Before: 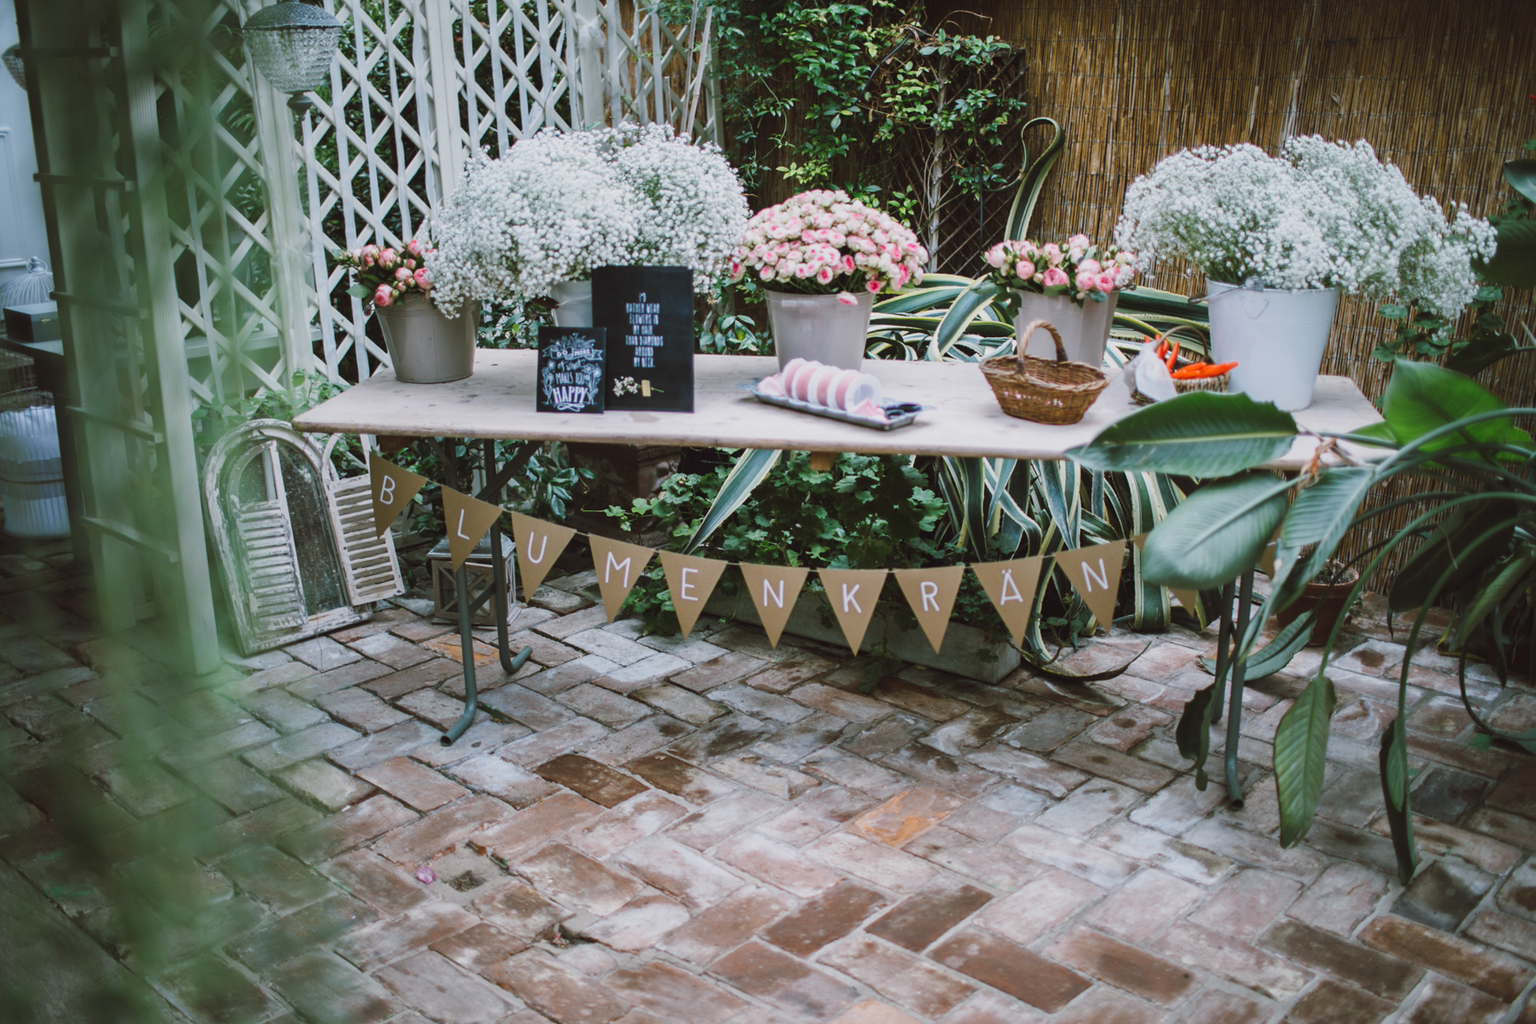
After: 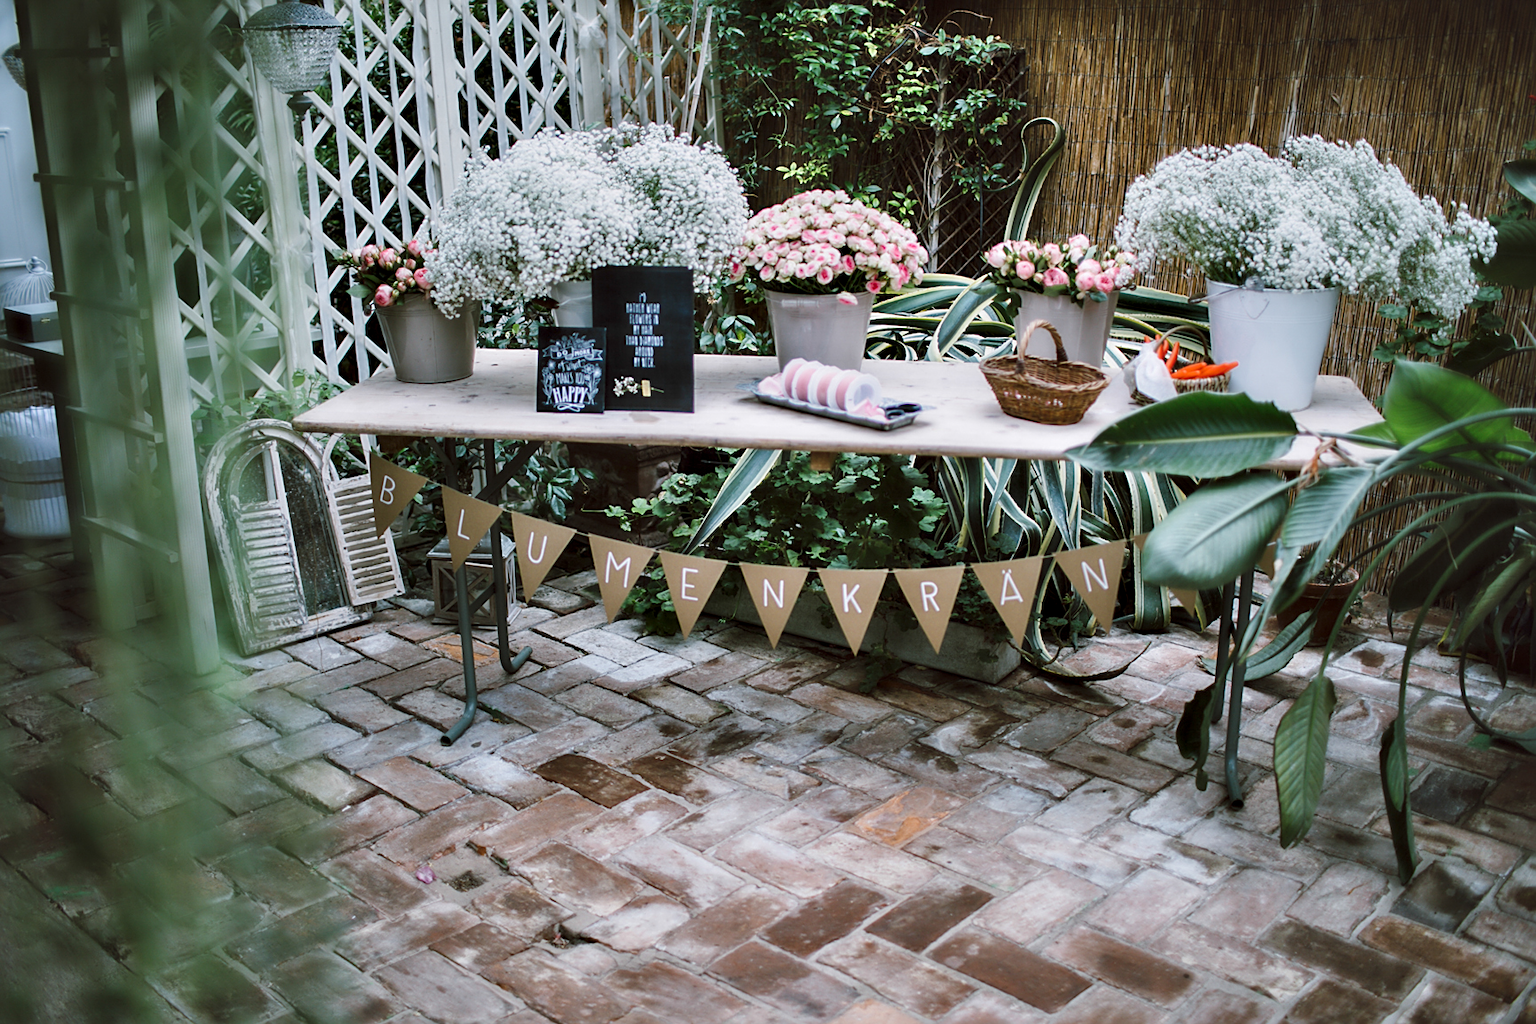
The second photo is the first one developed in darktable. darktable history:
base curve: curves: ch0 [(0, 0) (0.472, 0.455) (1, 1)], preserve colors none
sharpen: amount 0.498
contrast equalizer: octaves 7, y [[0.514, 0.573, 0.581, 0.508, 0.5, 0.5], [0.5 ×6], [0.5 ×6], [0 ×6], [0 ×6]]
levels: mode automatic, levels [0, 0.394, 0.787]
shadows and highlights: shadows 21.02, highlights -36.05, soften with gaussian
